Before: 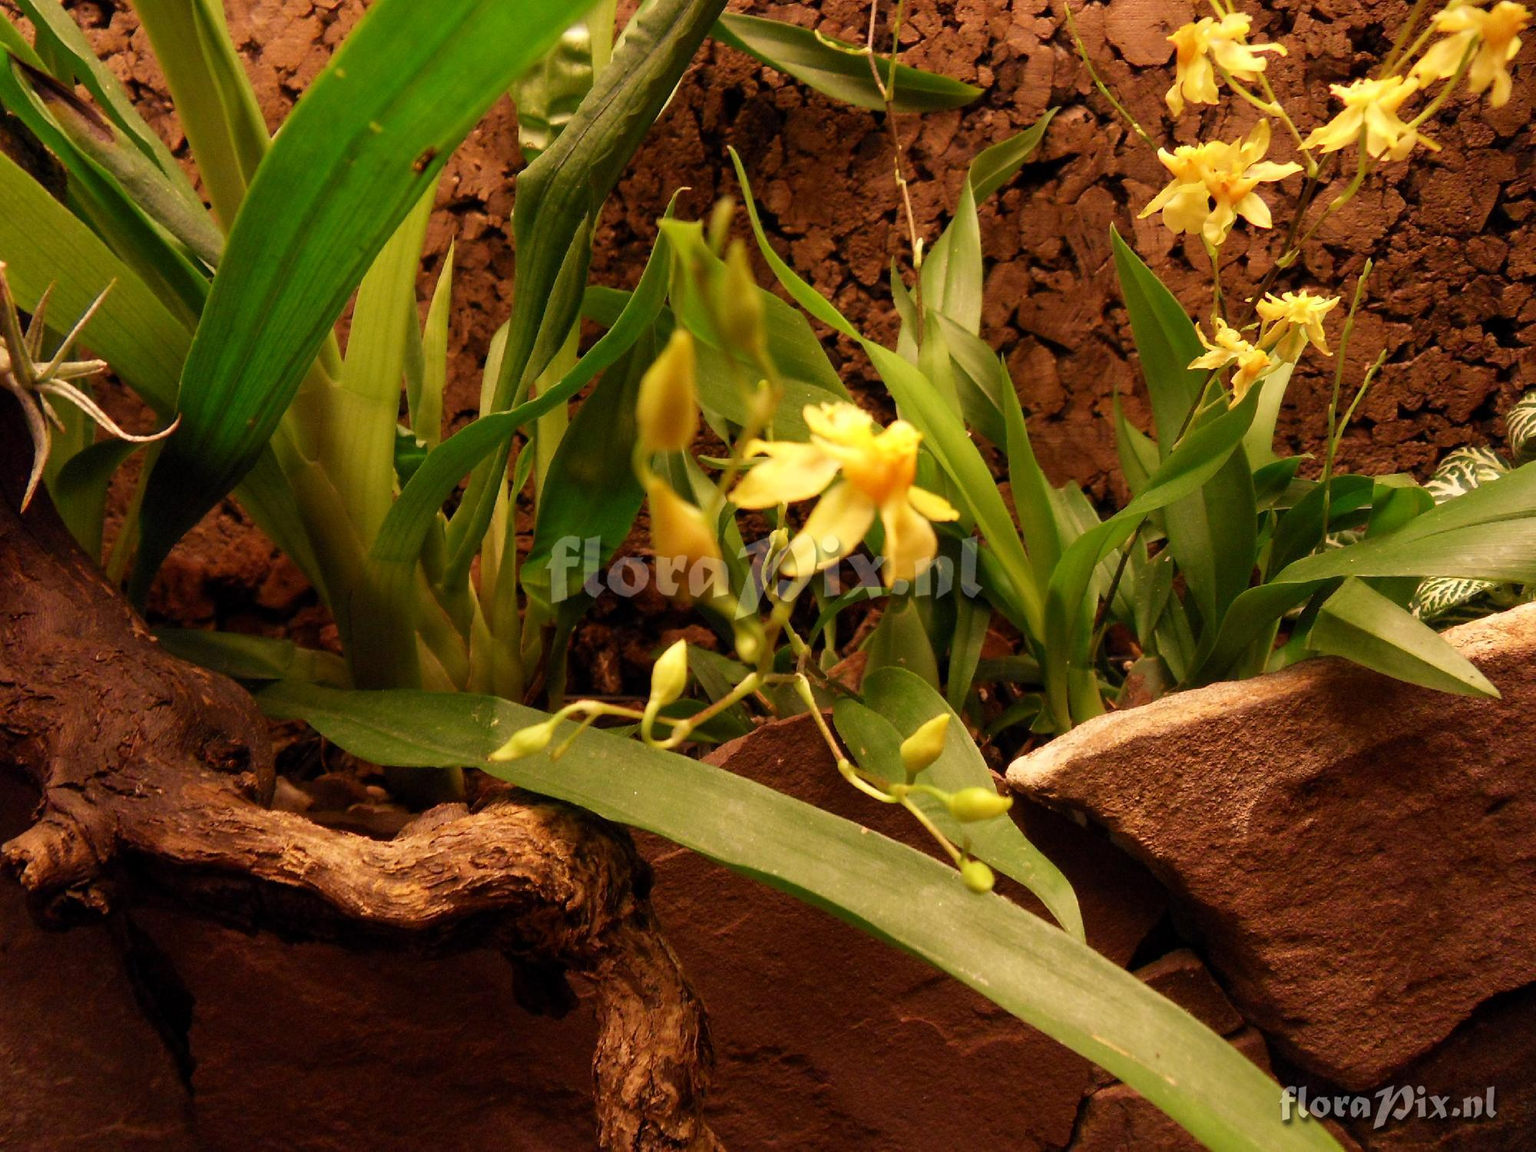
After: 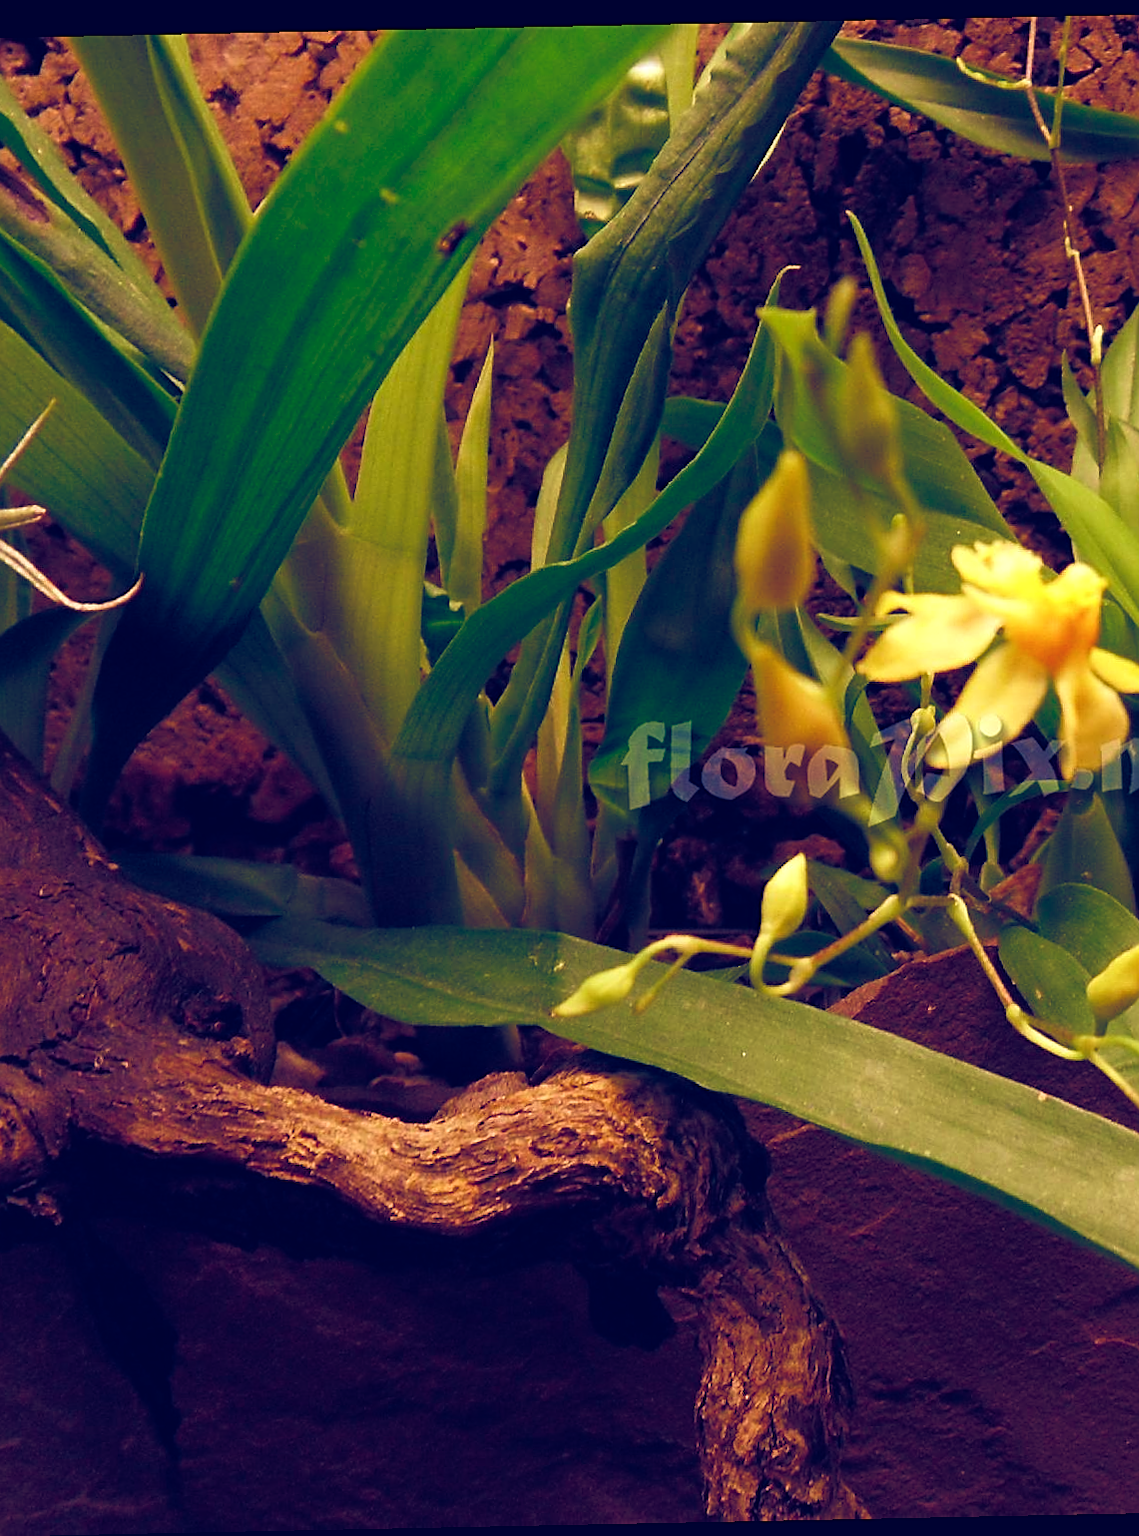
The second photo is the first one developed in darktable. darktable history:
sharpen: on, module defaults
crop: left 5.114%, right 38.589%
exposure: black level correction -0.015, exposure -0.125 EV, compensate highlight preservation false
rotate and perspective: rotation -1.17°, automatic cropping off
color balance rgb: shadows lift › luminance -41.13%, shadows lift › chroma 14.13%, shadows lift › hue 260°, power › luminance -3.76%, power › chroma 0.56%, power › hue 40.37°, highlights gain › luminance 16.81%, highlights gain › chroma 2.94%, highlights gain › hue 260°, global offset › luminance -0.29%, global offset › chroma 0.31%, global offset › hue 260°, perceptual saturation grading › global saturation 20%, perceptual saturation grading › highlights -13.92%, perceptual saturation grading › shadows 50%
tone equalizer: on, module defaults
velvia: on, module defaults
